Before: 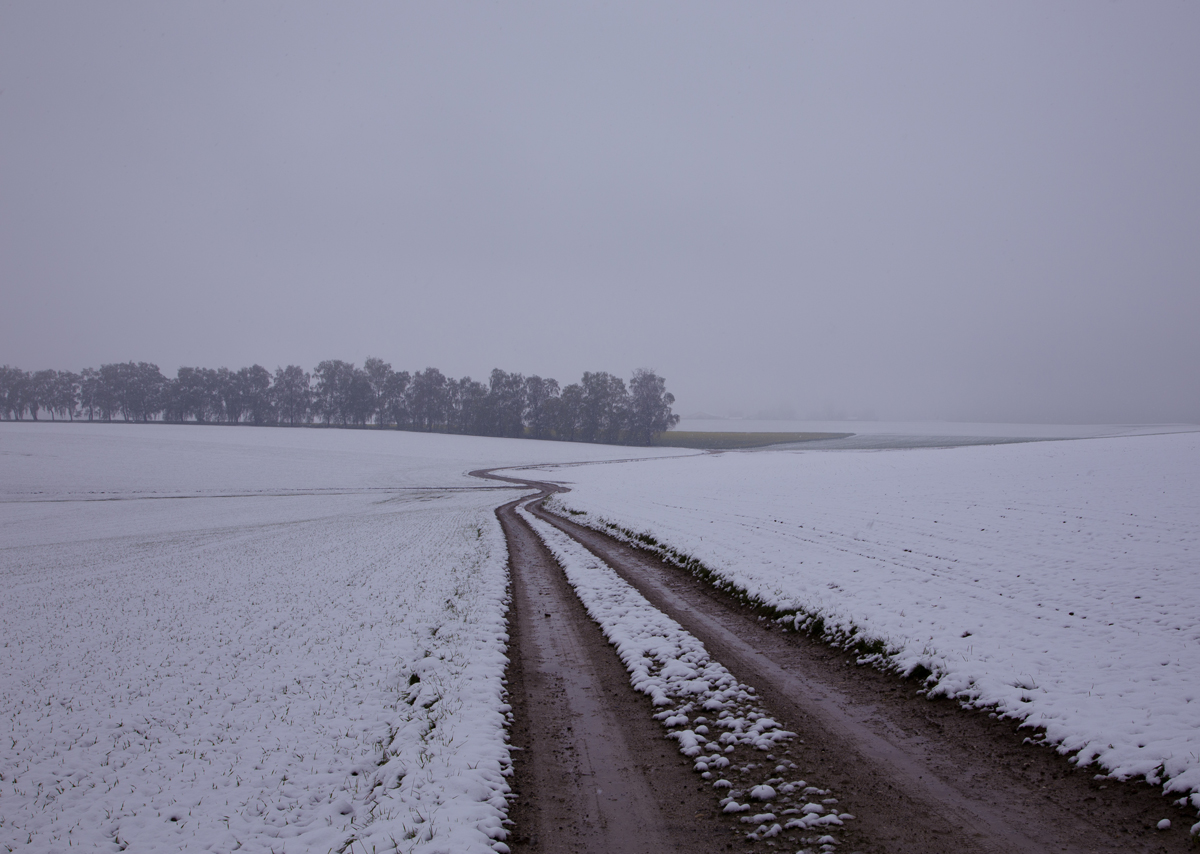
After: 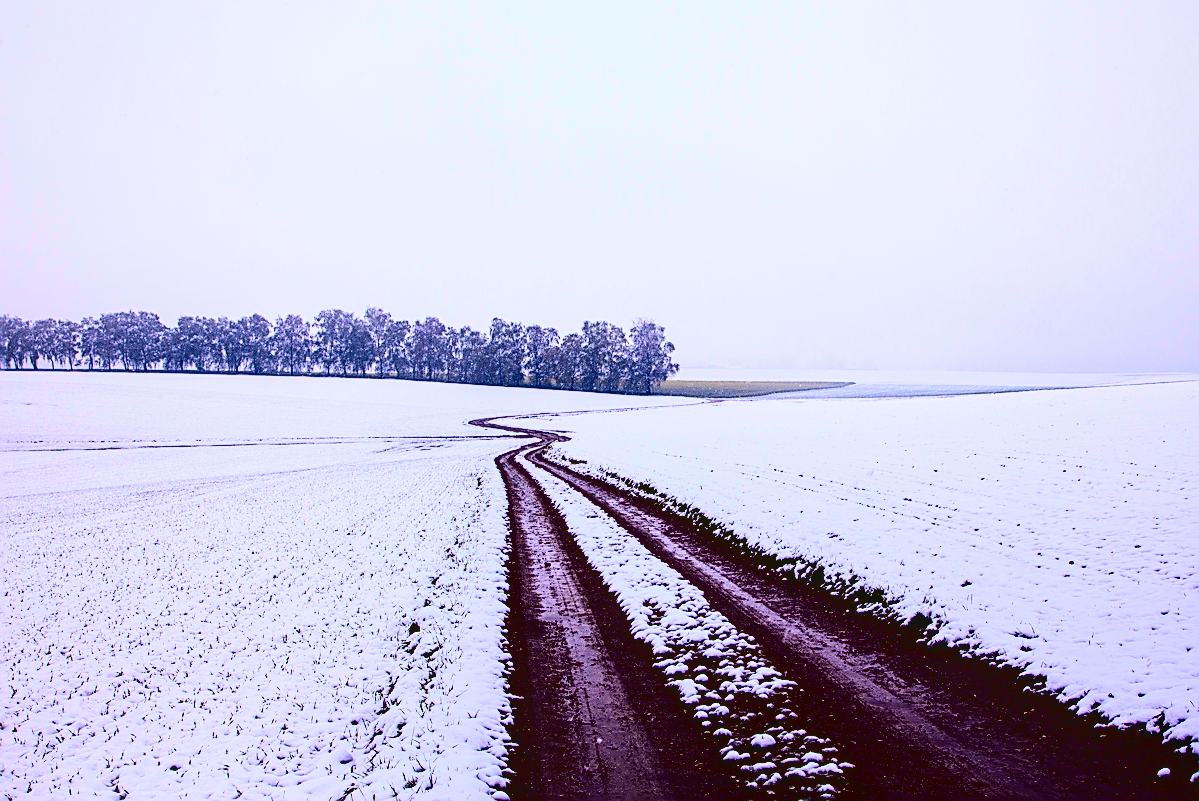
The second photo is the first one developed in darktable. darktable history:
contrast brightness saturation: contrast 0.771, brightness -0.999, saturation 0.997
sharpen: amount 1.007
local contrast: on, module defaults
exposure: black level correction 0, exposure 1.099 EV, compensate exposure bias true, compensate highlight preservation false
color balance rgb: highlights gain › chroma 0.235%, highlights gain › hue 331.48°, linear chroma grading › global chroma 0.733%, perceptual saturation grading › global saturation 30.539%, perceptual brilliance grading › mid-tones 9.869%, perceptual brilliance grading › shadows 15.705%
crop and rotate: top 6.169%
